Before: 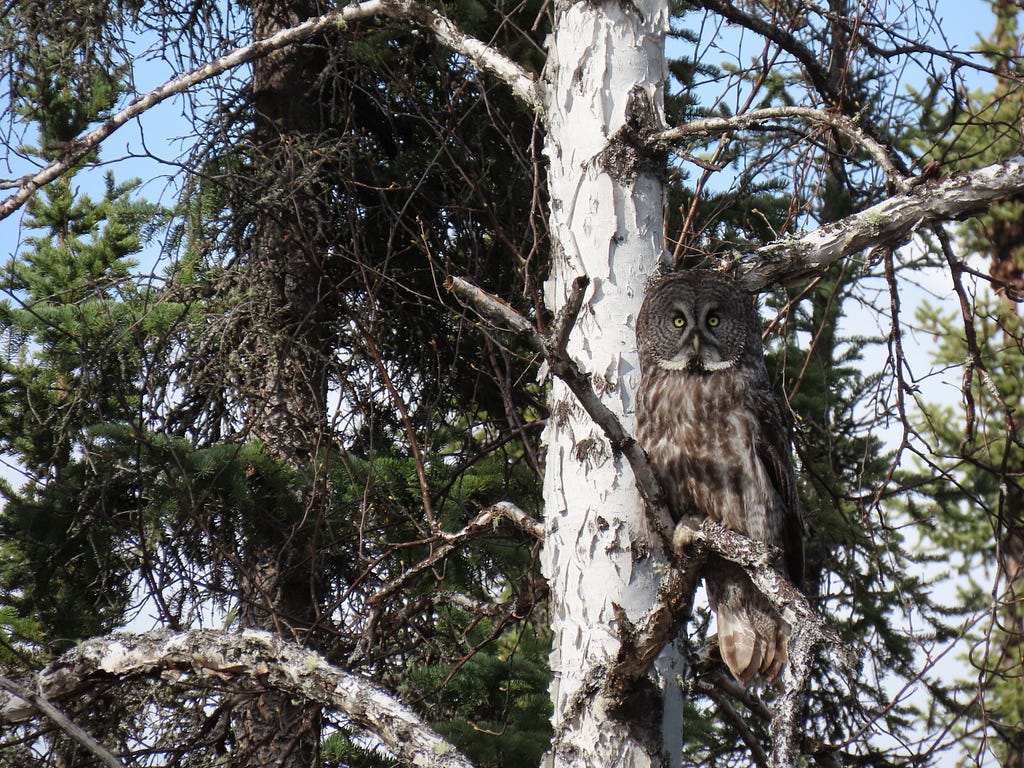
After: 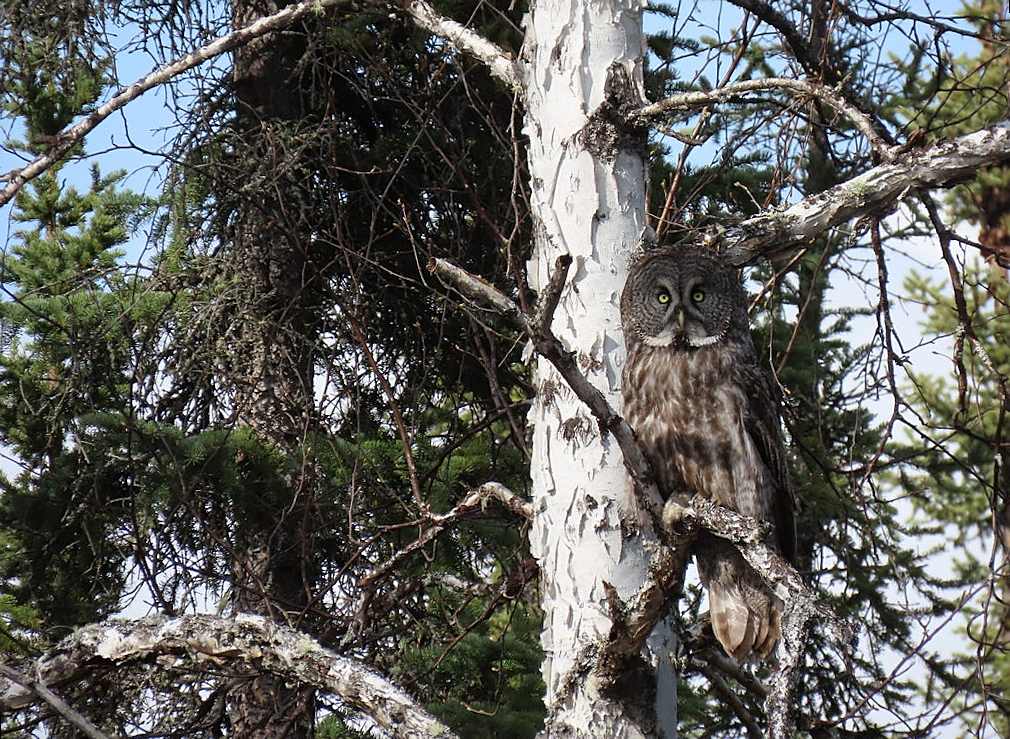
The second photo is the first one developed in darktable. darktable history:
sharpen: radius 1.559, amount 0.373, threshold 1.271
rotate and perspective: rotation -1.32°, lens shift (horizontal) -0.031, crop left 0.015, crop right 0.985, crop top 0.047, crop bottom 0.982
